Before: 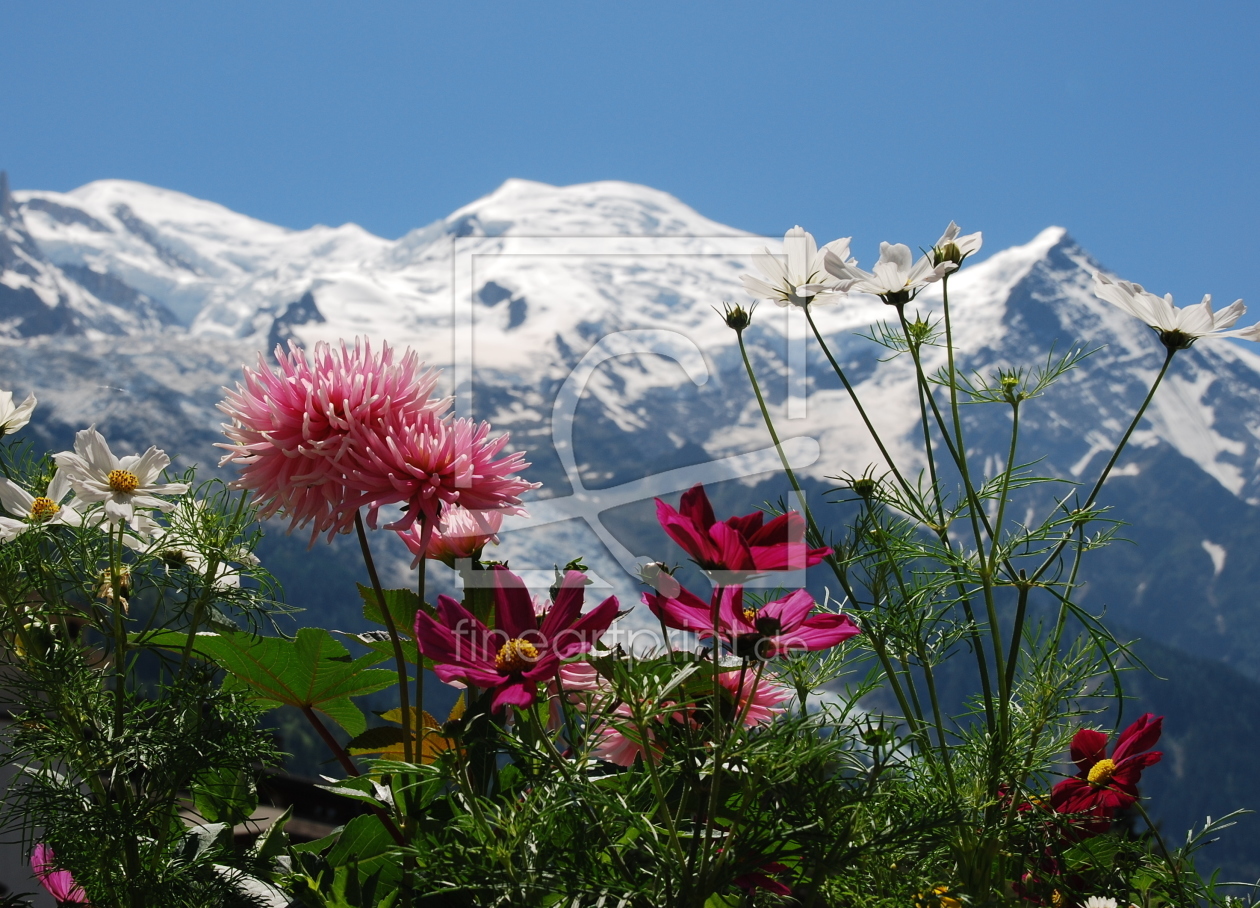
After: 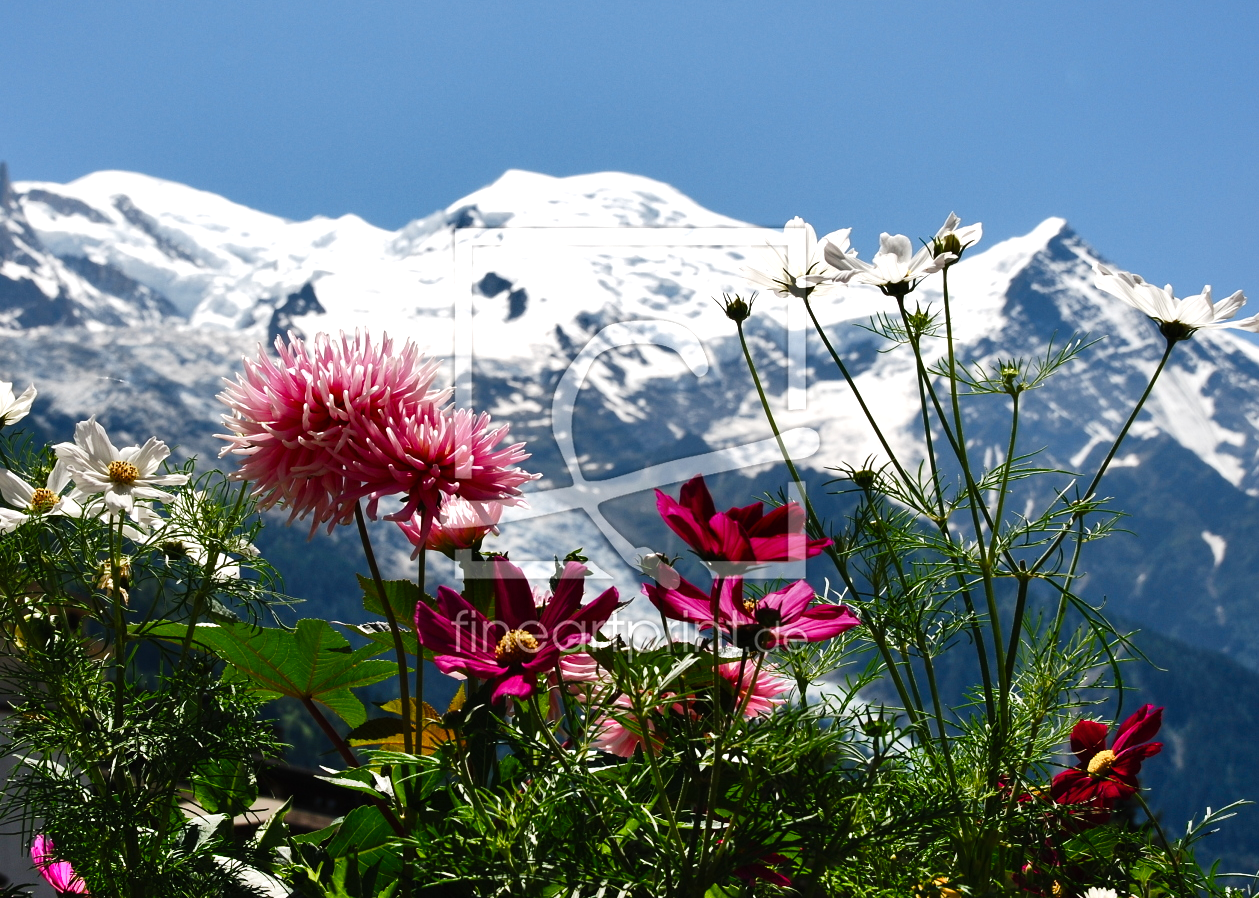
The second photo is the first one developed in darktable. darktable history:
crop: top 1.096%, right 0.012%
color balance rgb: perceptual saturation grading › global saturation 20%, perceptual saturation grading › highlights -50.305%, perceptual saturation grading › shadows 30.762%
tone equalizer: -8 EV -0.734 EV, -7 EV -0.714 EV, -6 EV -0.597 EV, -5 EV -0.391 EV, -3 EV 0.393 EV, -2 EV 0.6 EV, -1 EV 0.689 EV, +0 EV 0.725 EV, edges refinement/feathering 500, mask exposure compensation -1.57 EV, preserve details no
shadows and highlights: low approximation 0.01, soften with gaussian
